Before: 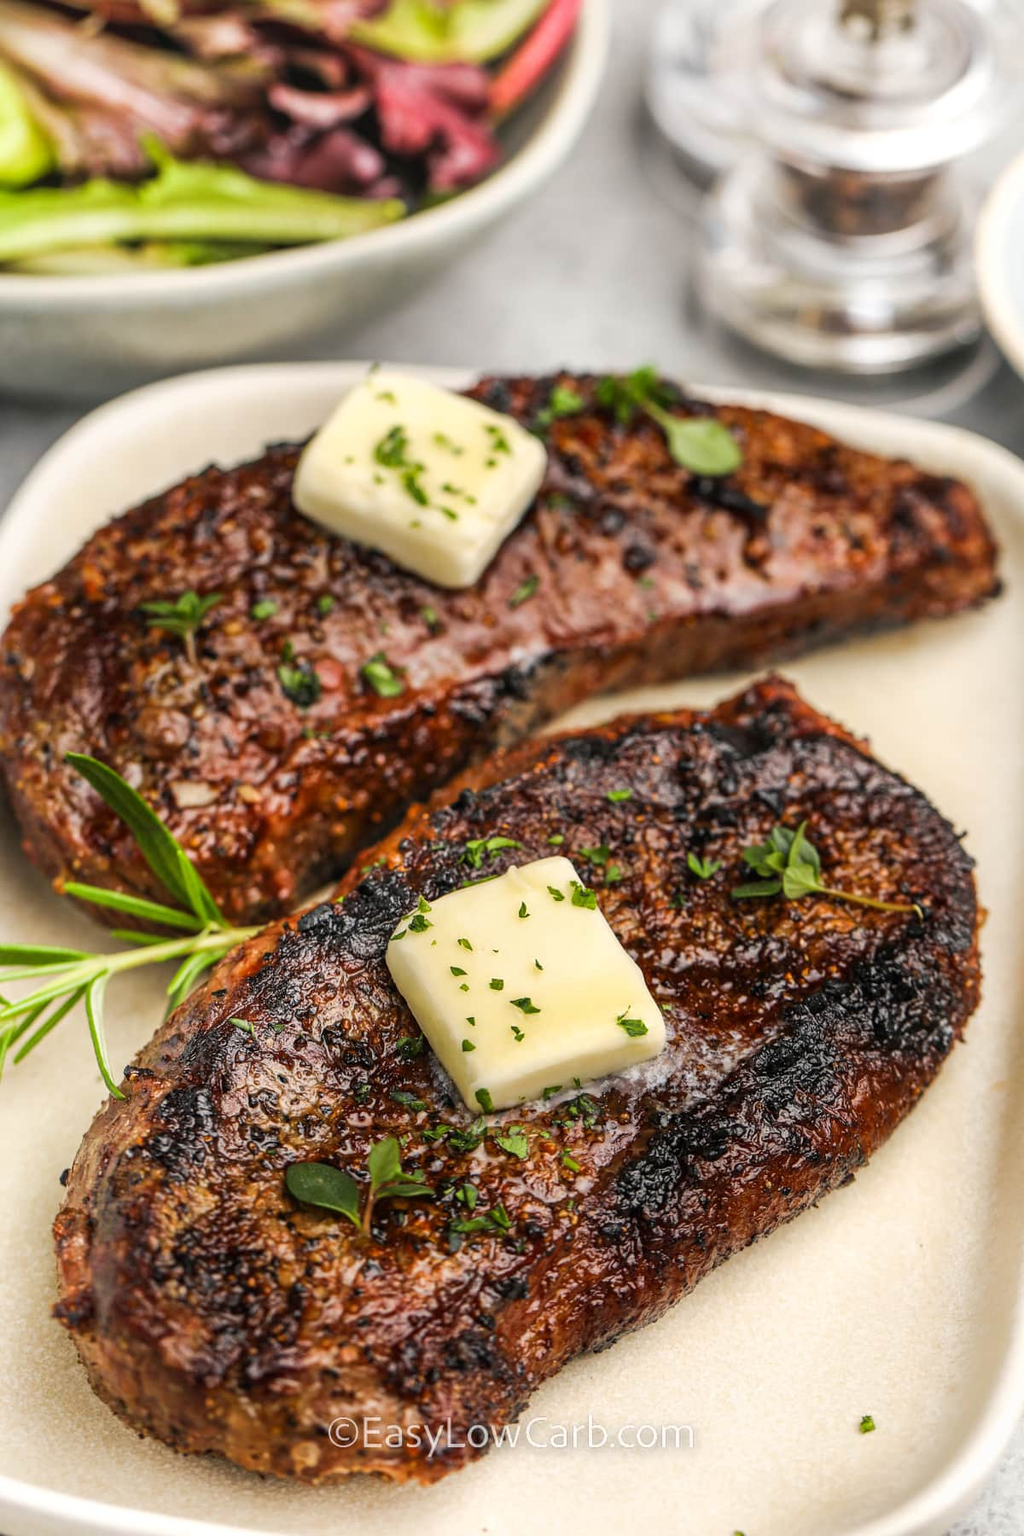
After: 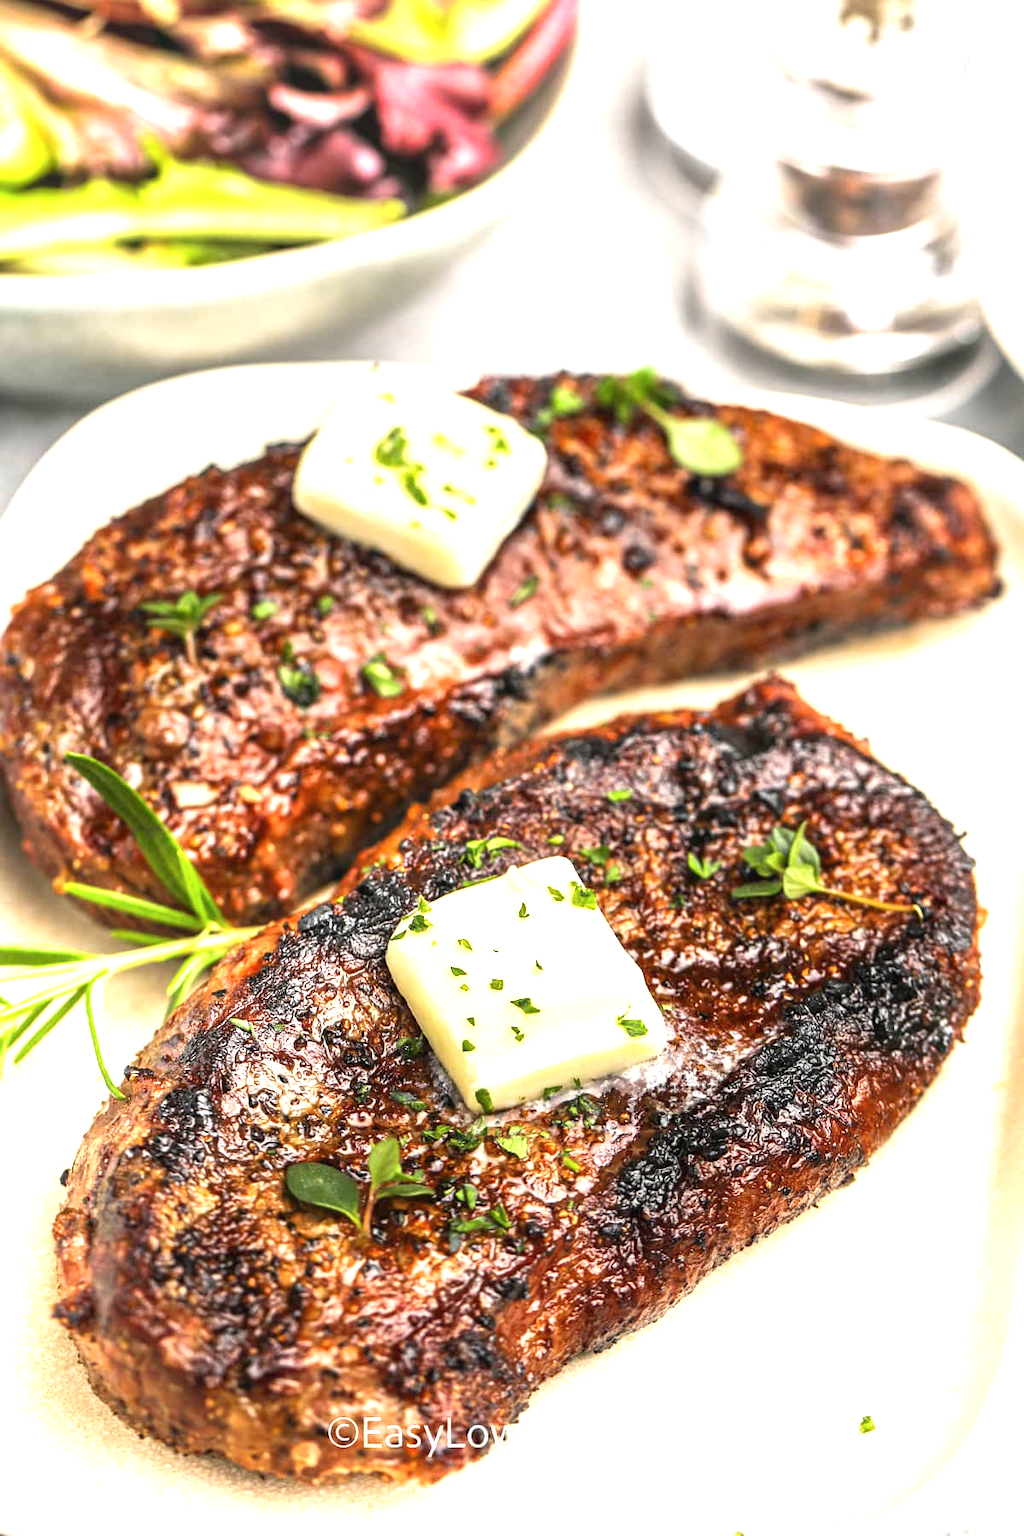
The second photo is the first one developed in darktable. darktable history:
exposure: black level correction 0, exposure 1.3 EV, compensate exposure bias true, compensate highlight preservation false
color balance: output saturation 98.5%
